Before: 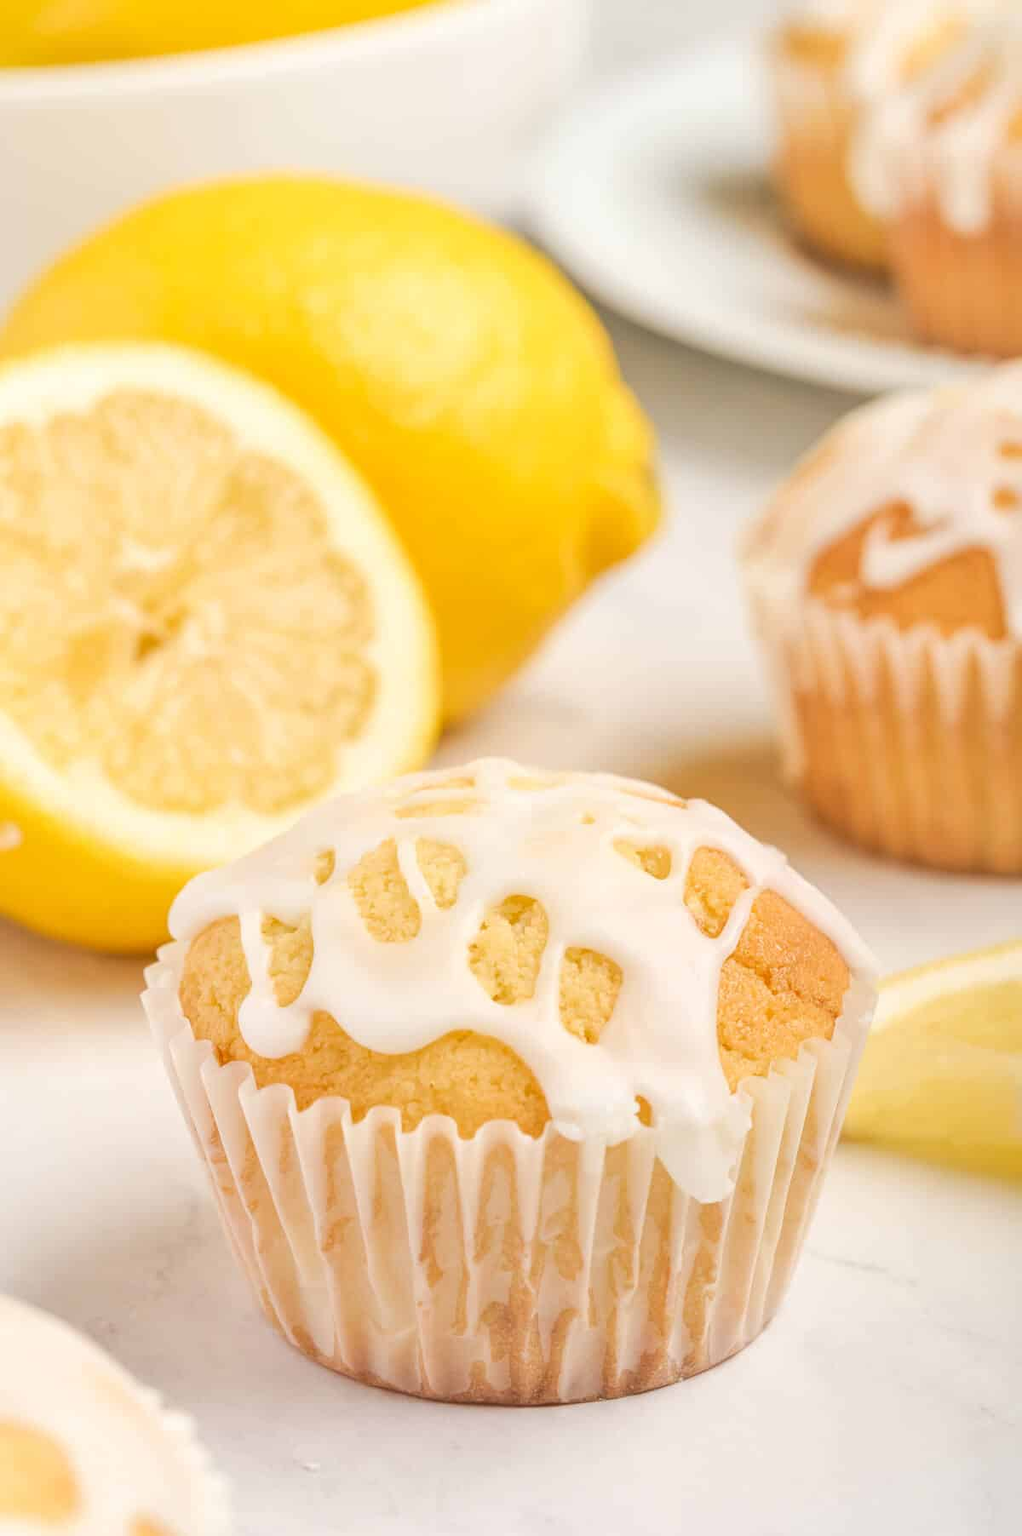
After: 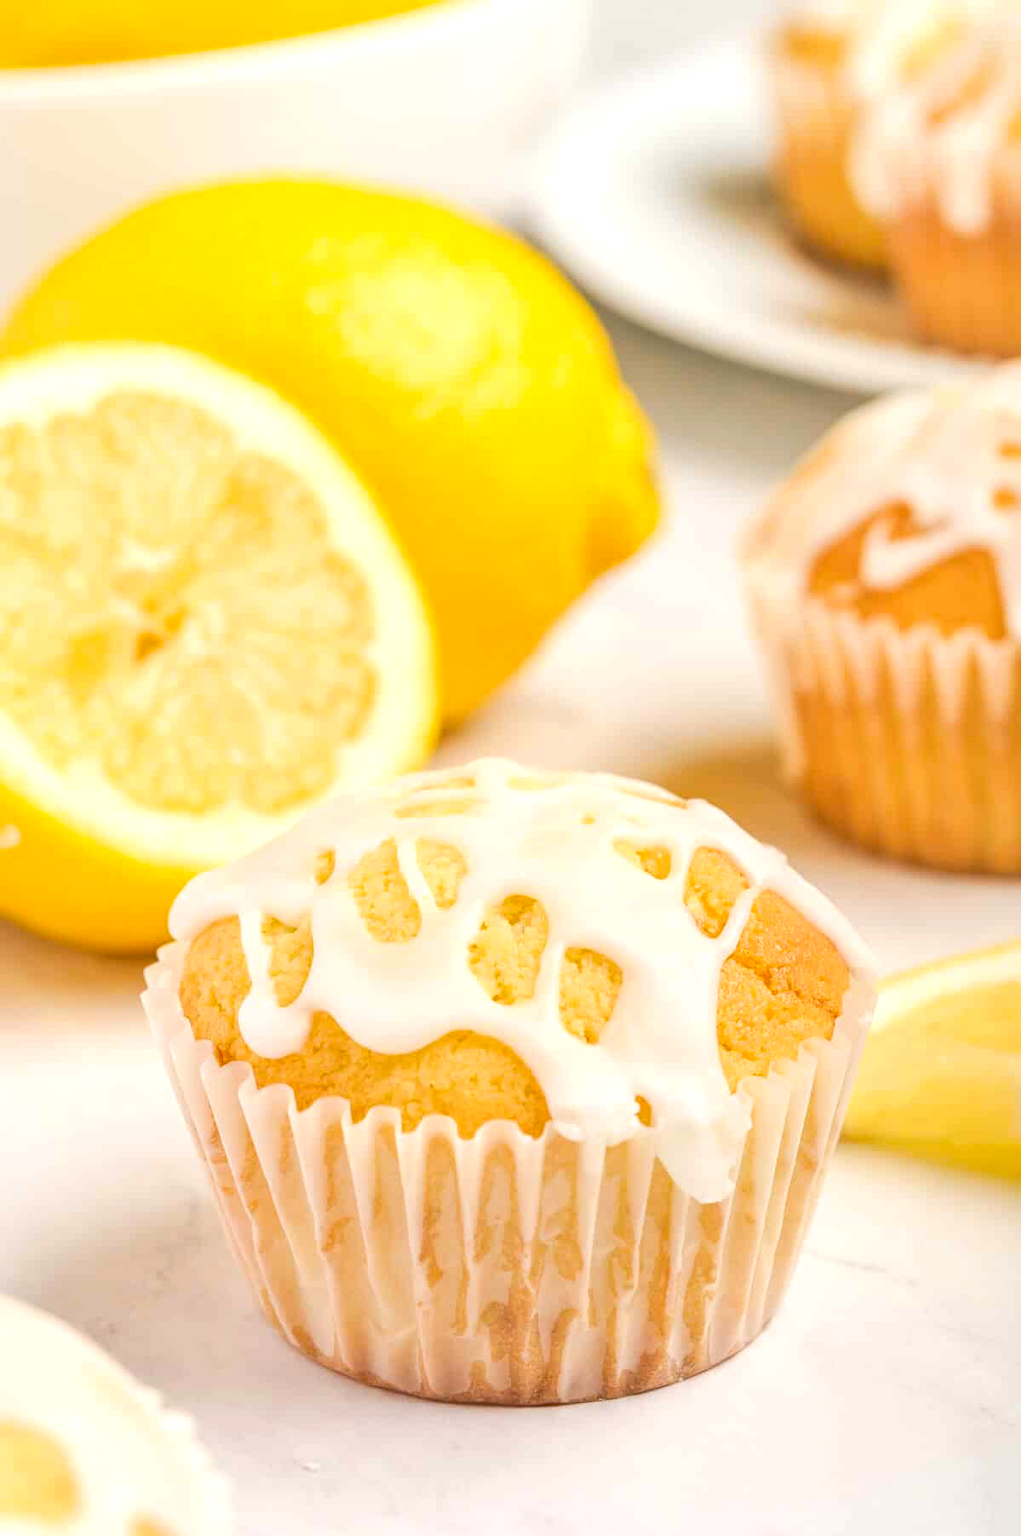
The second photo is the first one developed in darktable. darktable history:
color balance rgb: highlights gain › luminance 17.537%, linear chroma grading › global chroma 15.301%, perceptual saturation grading › global saturation 0.565%
